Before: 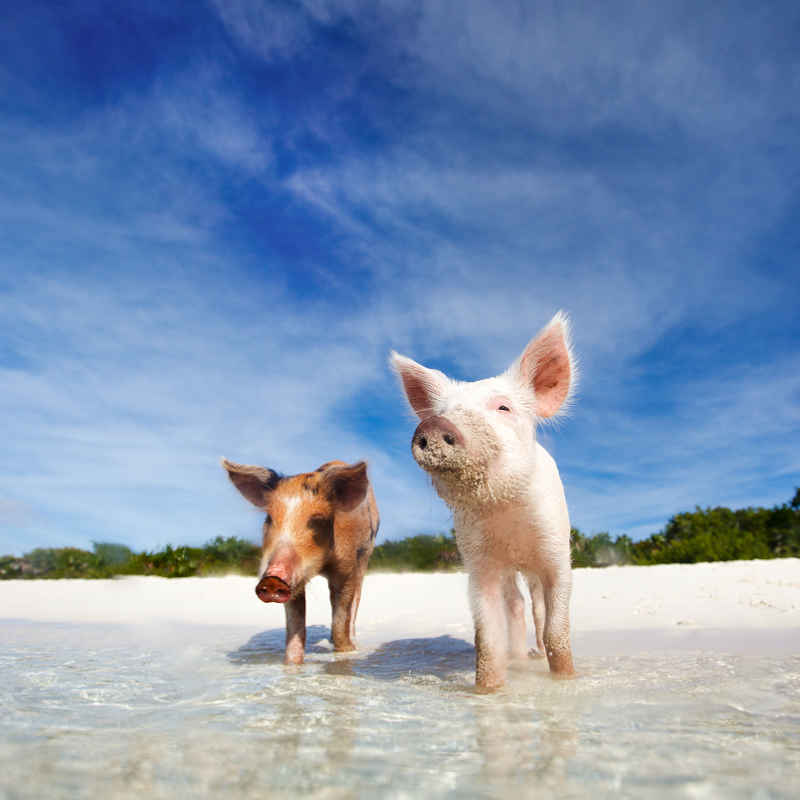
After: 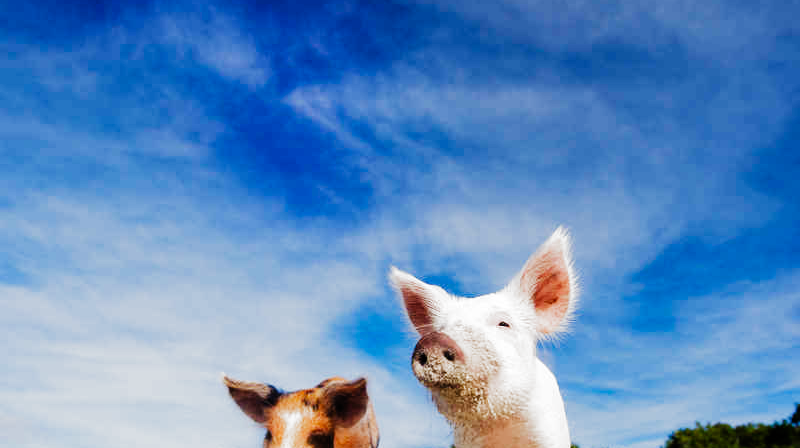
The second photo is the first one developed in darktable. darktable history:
filmic rgb: black relative exposure -6.43 EV, white relative exposure 2.43 EV, threshold 3 EV, hardness 5.27, latitude 0.1%, contrast 1.425, highlights saturation mix 2%, preserve chrominance no, color science v5 (2021), contrast in shadows safe, contrast in highlights safe, enable highlight reconstruction true
crop and rotate: top 10.605%, bottom 33.274%
